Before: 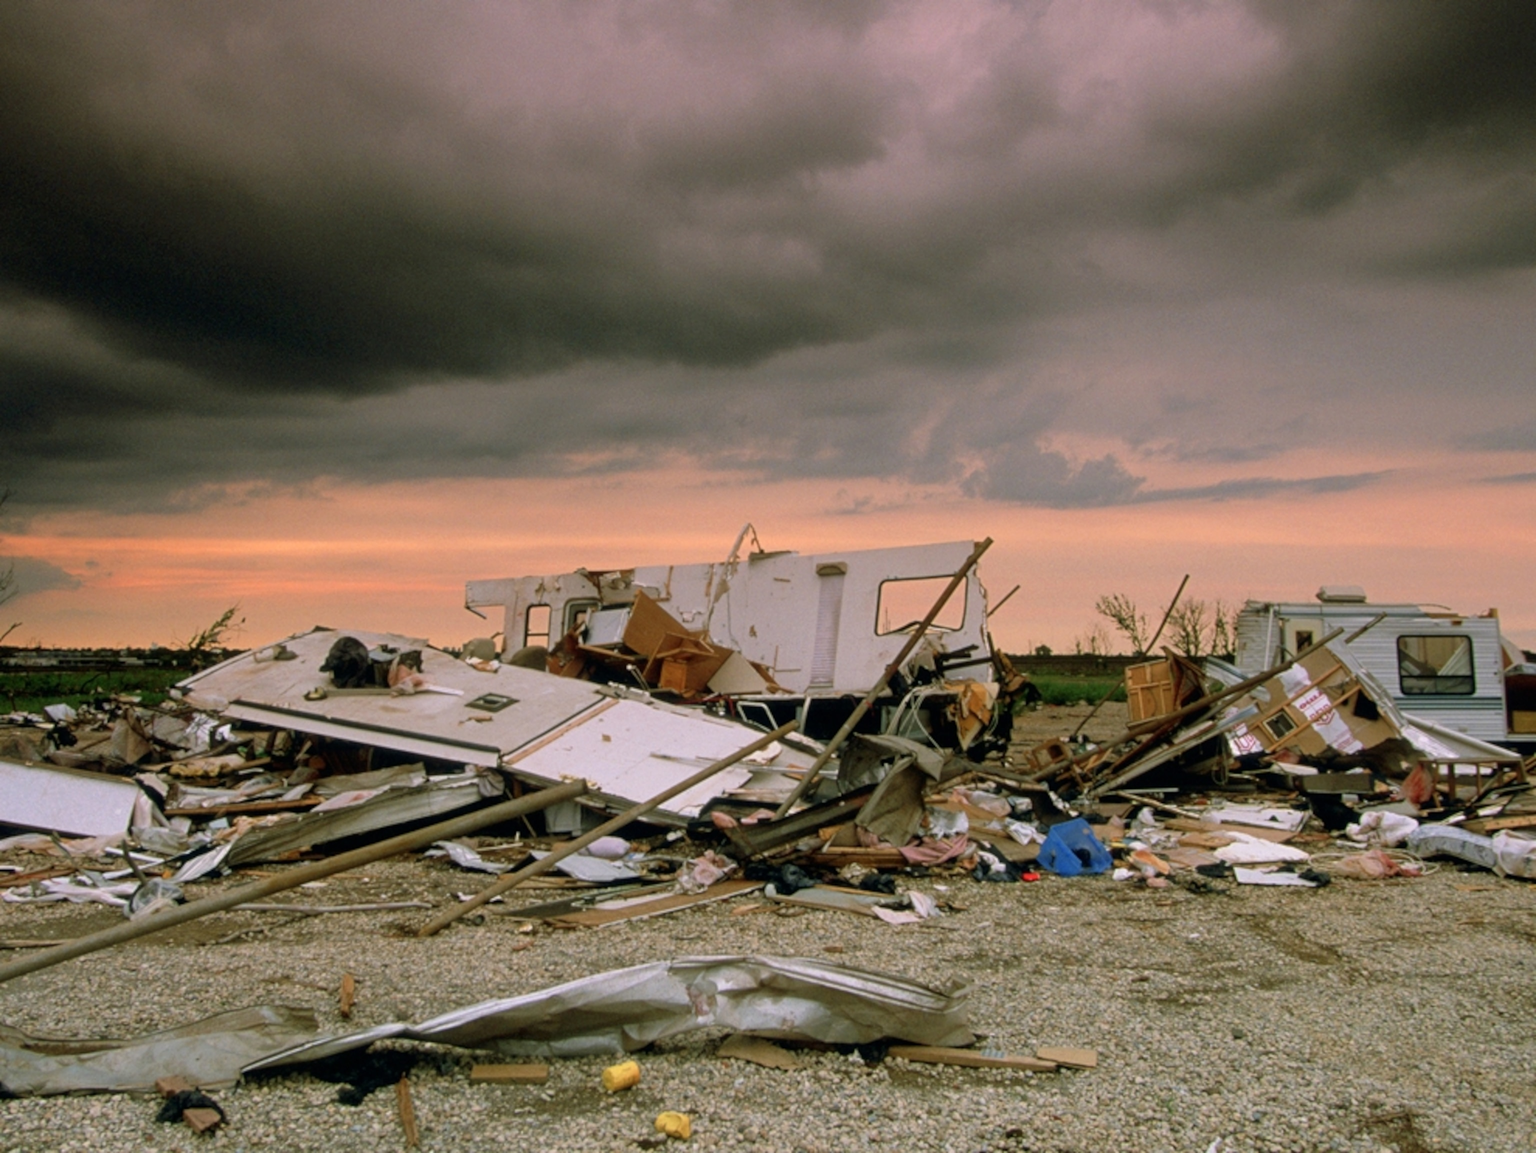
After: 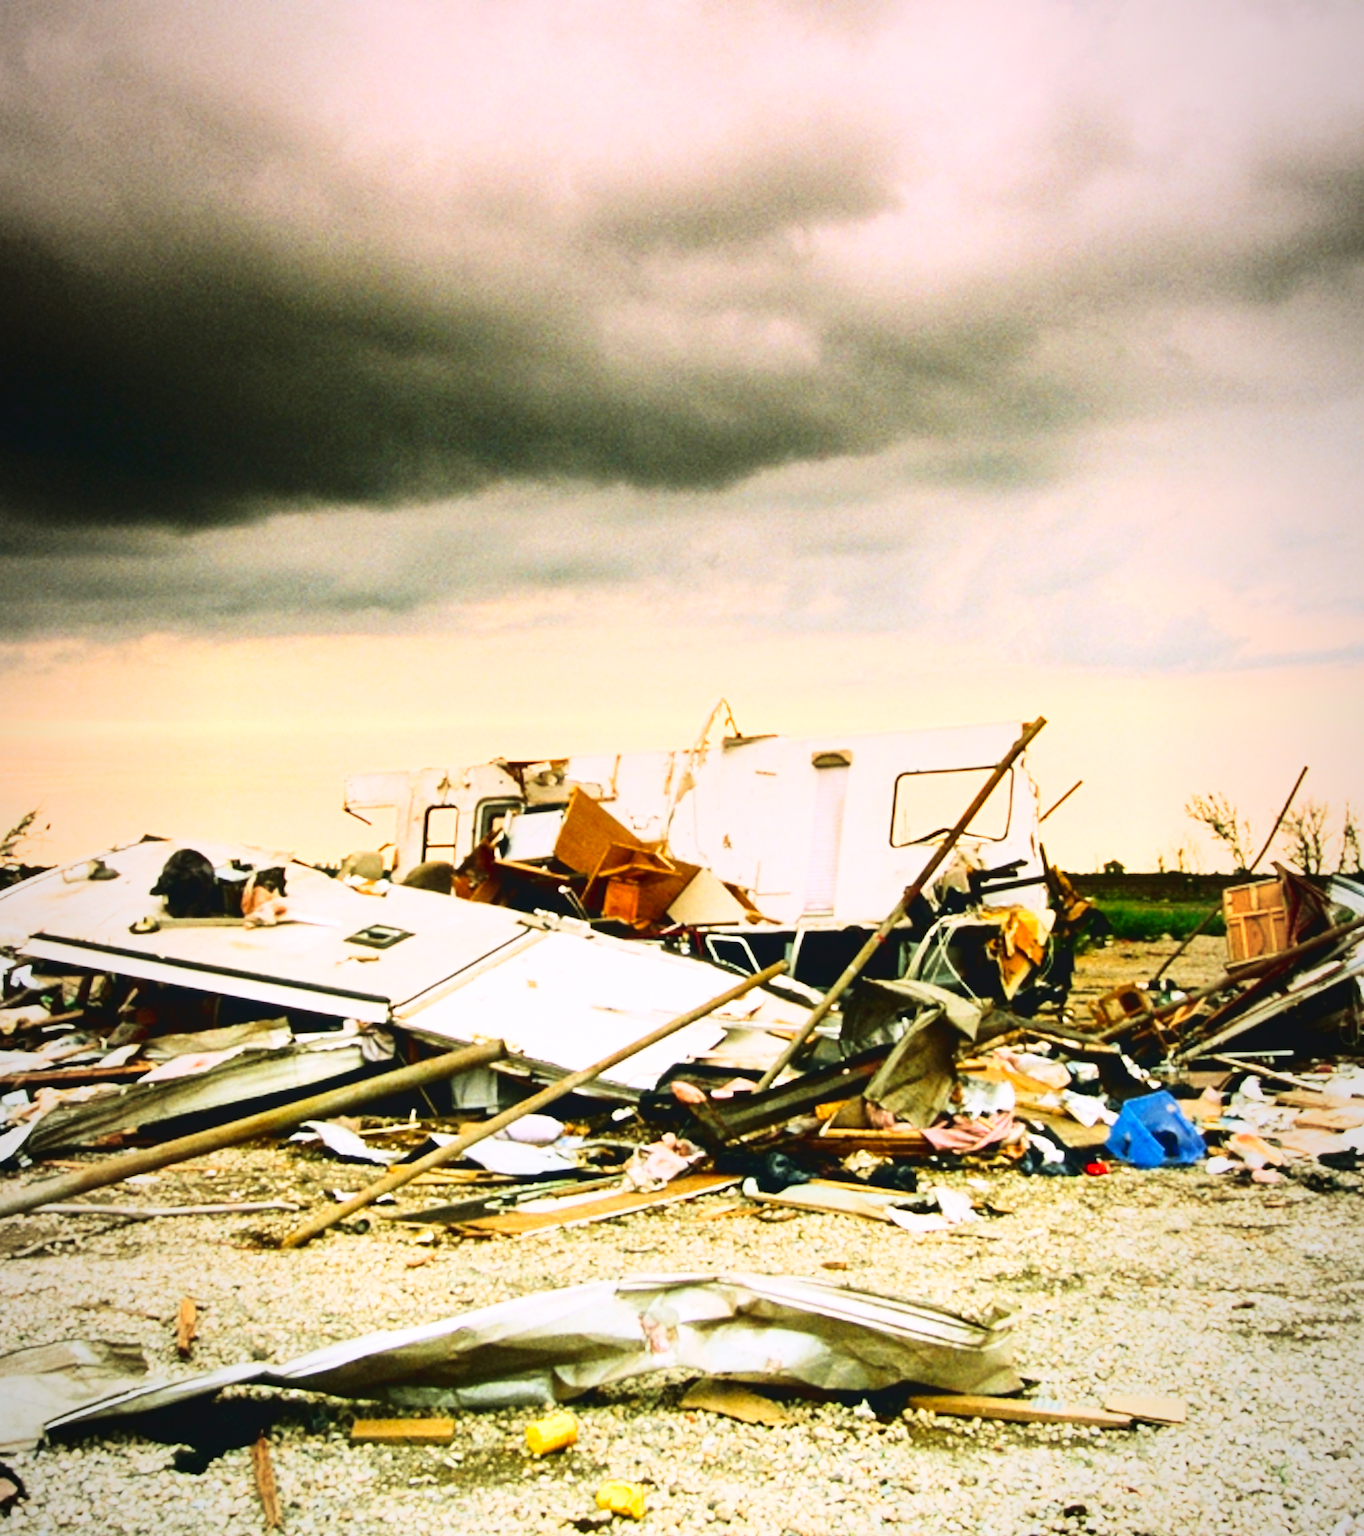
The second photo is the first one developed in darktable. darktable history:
base curve: curves: ch0 [(0, 0) (0.007, 0.004) (0.027, 0.03) (0.046, 0.07) (0.207, 0.54) (0.442, 0.872) (0.673, 0.972) (1, 1)], preserve colors none
color balance rgb: shadows fall-off 101%, linear chroma grading › mid-tones 7.63%, perceptual saturation grading › mid-tones 11.68%, mask middle-gray fulcrum 22.45%, global vibrance 10.11%, saturation formula JzAzBz (2021)
crop and rotate: left 13.537%, right 19.796%
tone curve: curves: ch0 [(0, 0.058) (0.198, 0.188) (0.512, 0.582) (0.625, 0.754) (0.81, 0.934) (1, 1)], color space Lab, linked channels, preserve colors none
vignetting: fall-off start 97%, fall-off radius 100%, width/height ratio 0.609, unbound false
